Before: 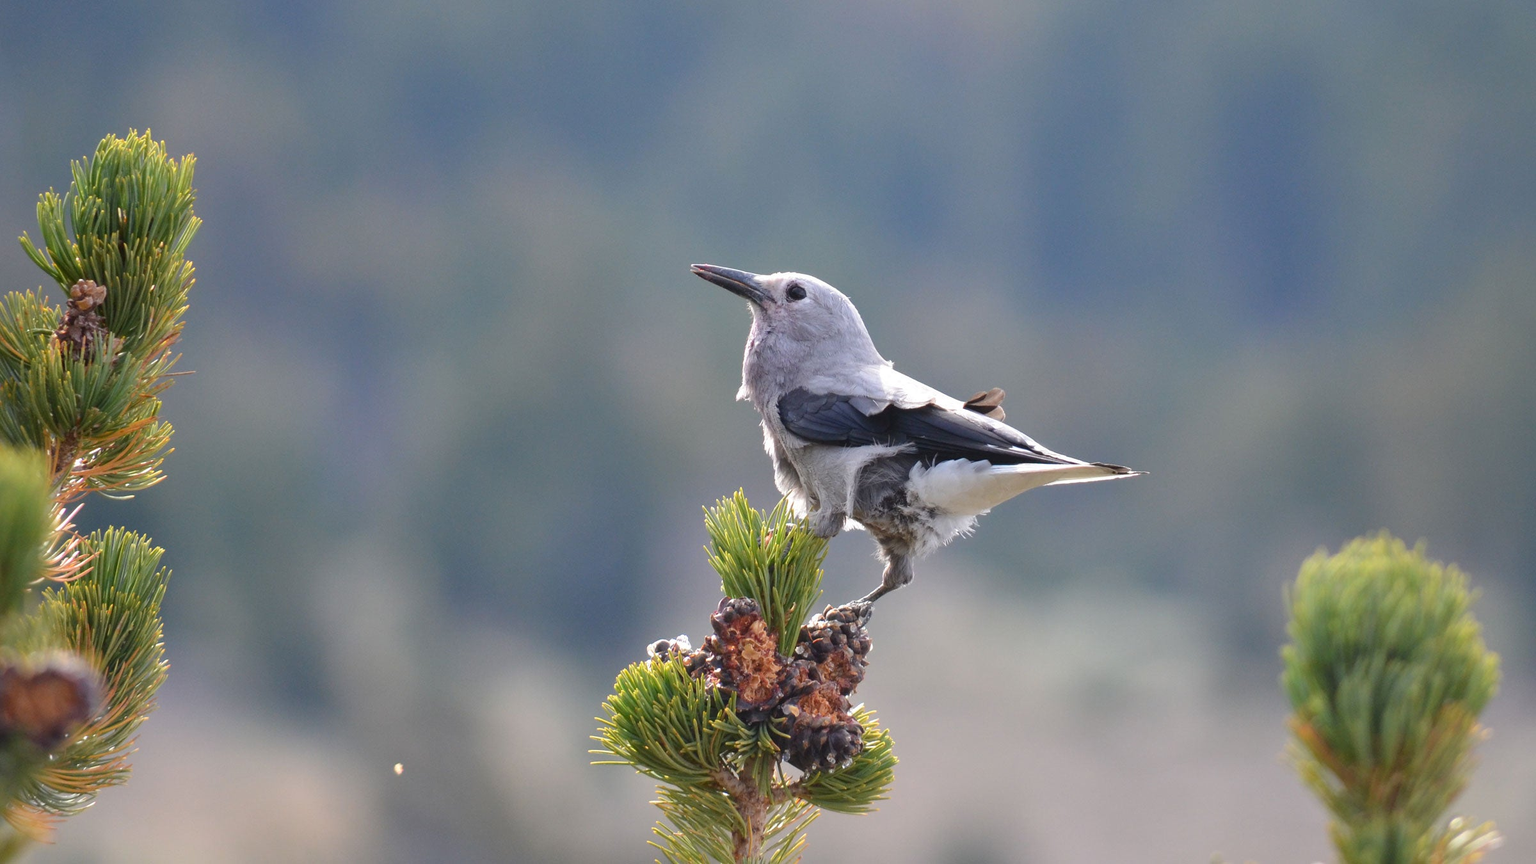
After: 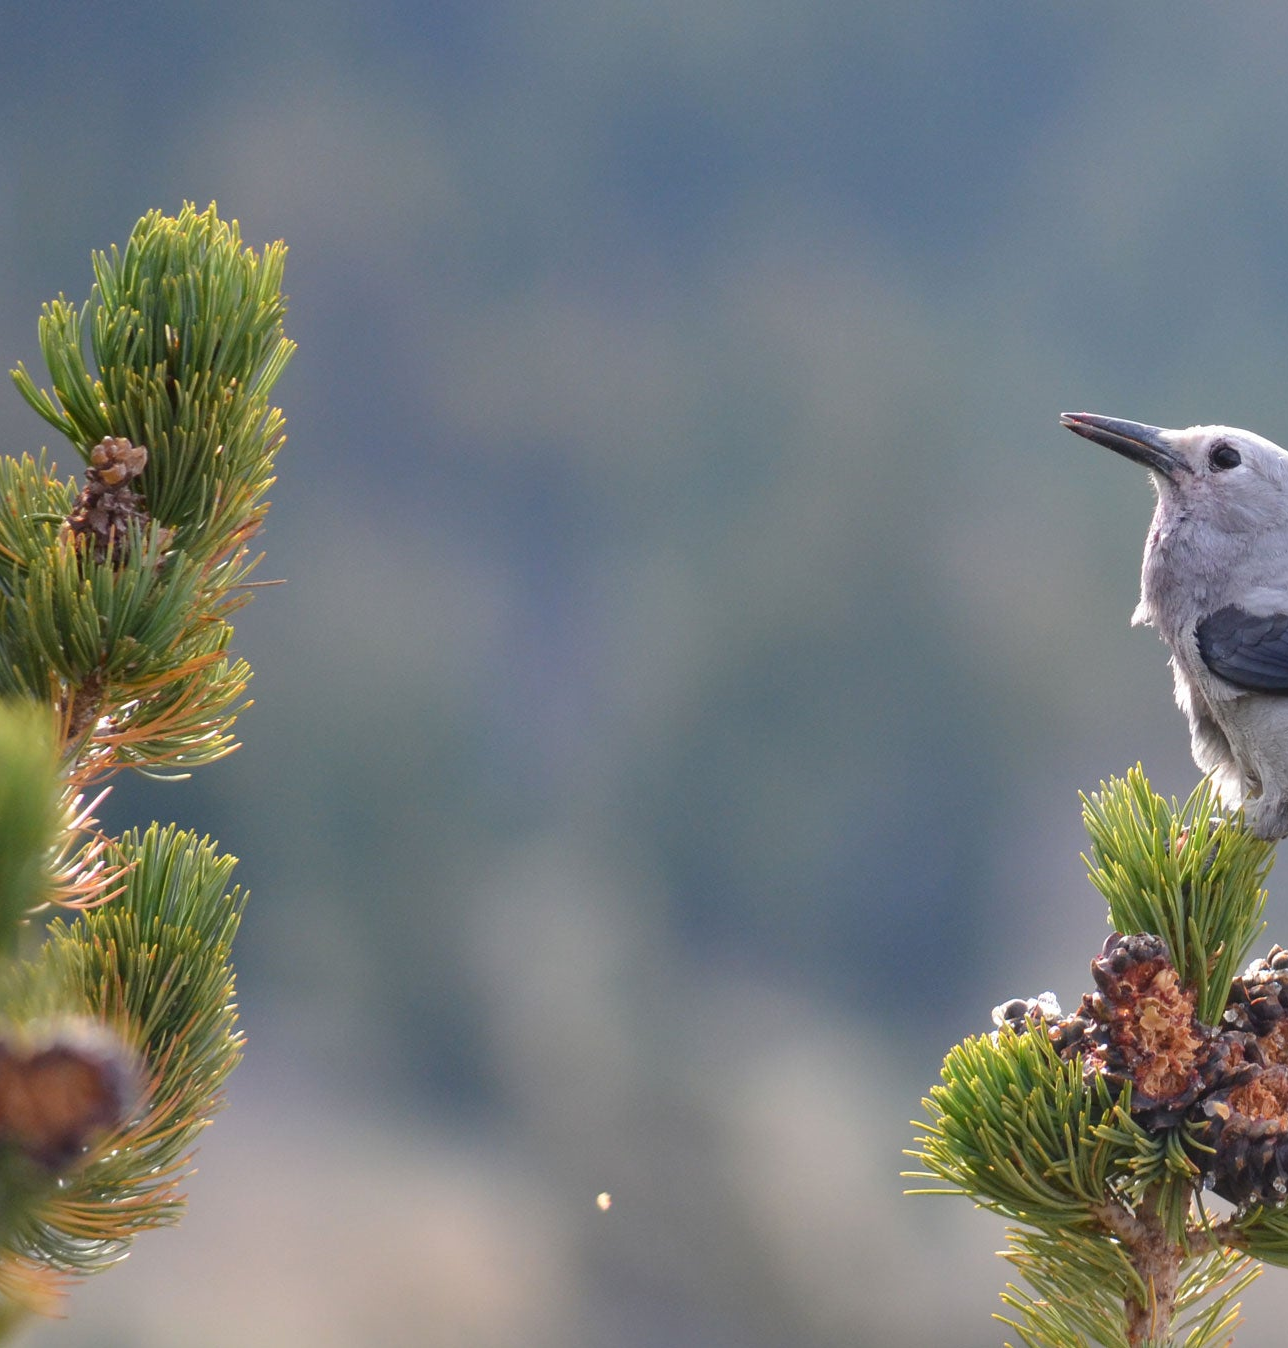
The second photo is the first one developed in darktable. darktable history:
crop: left 0.827%, right 45.465%, bottom 0.085%
